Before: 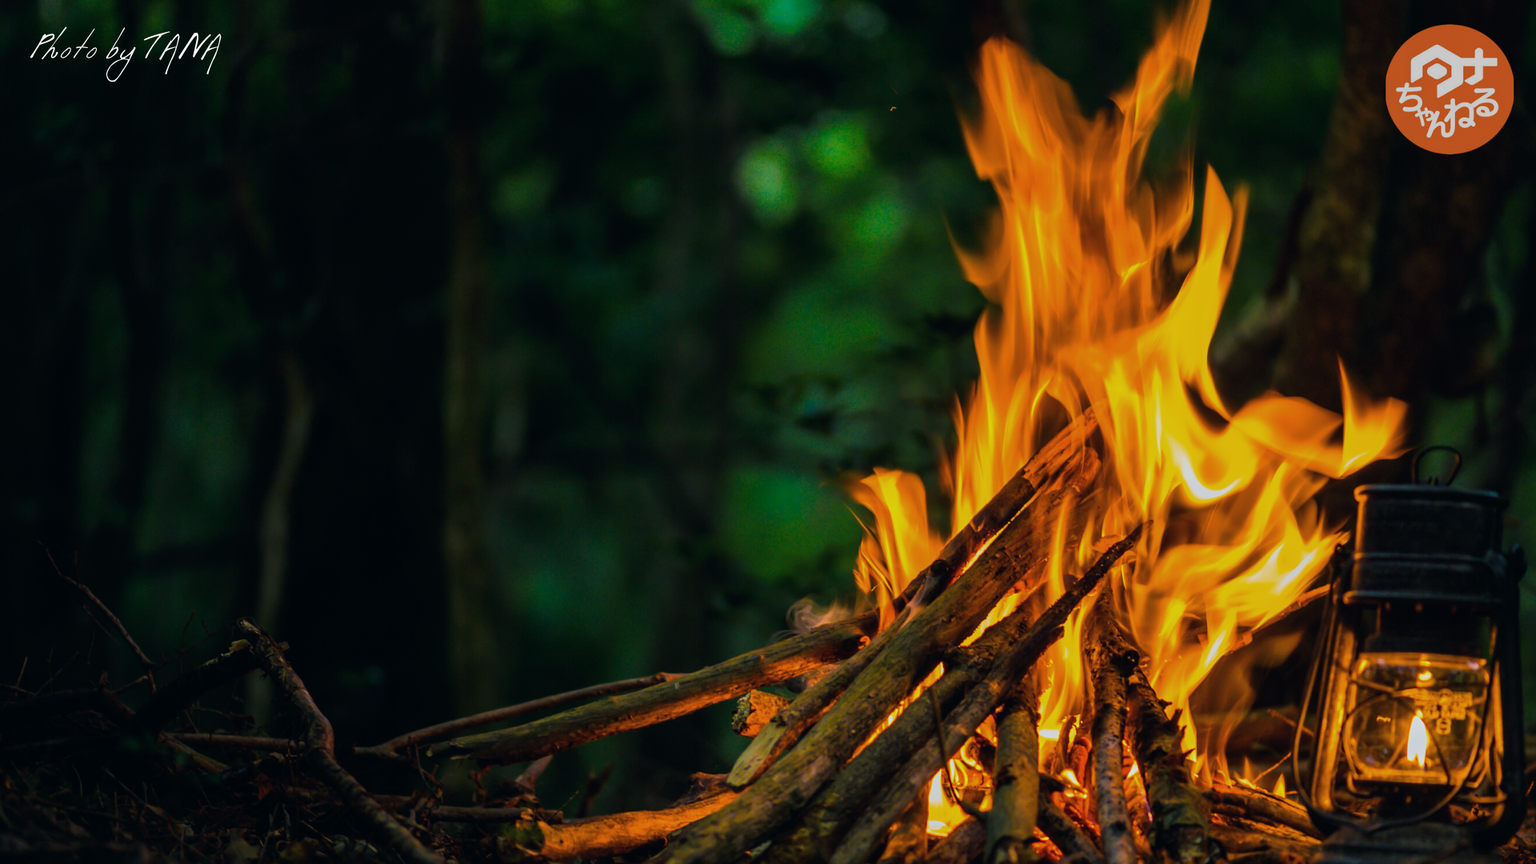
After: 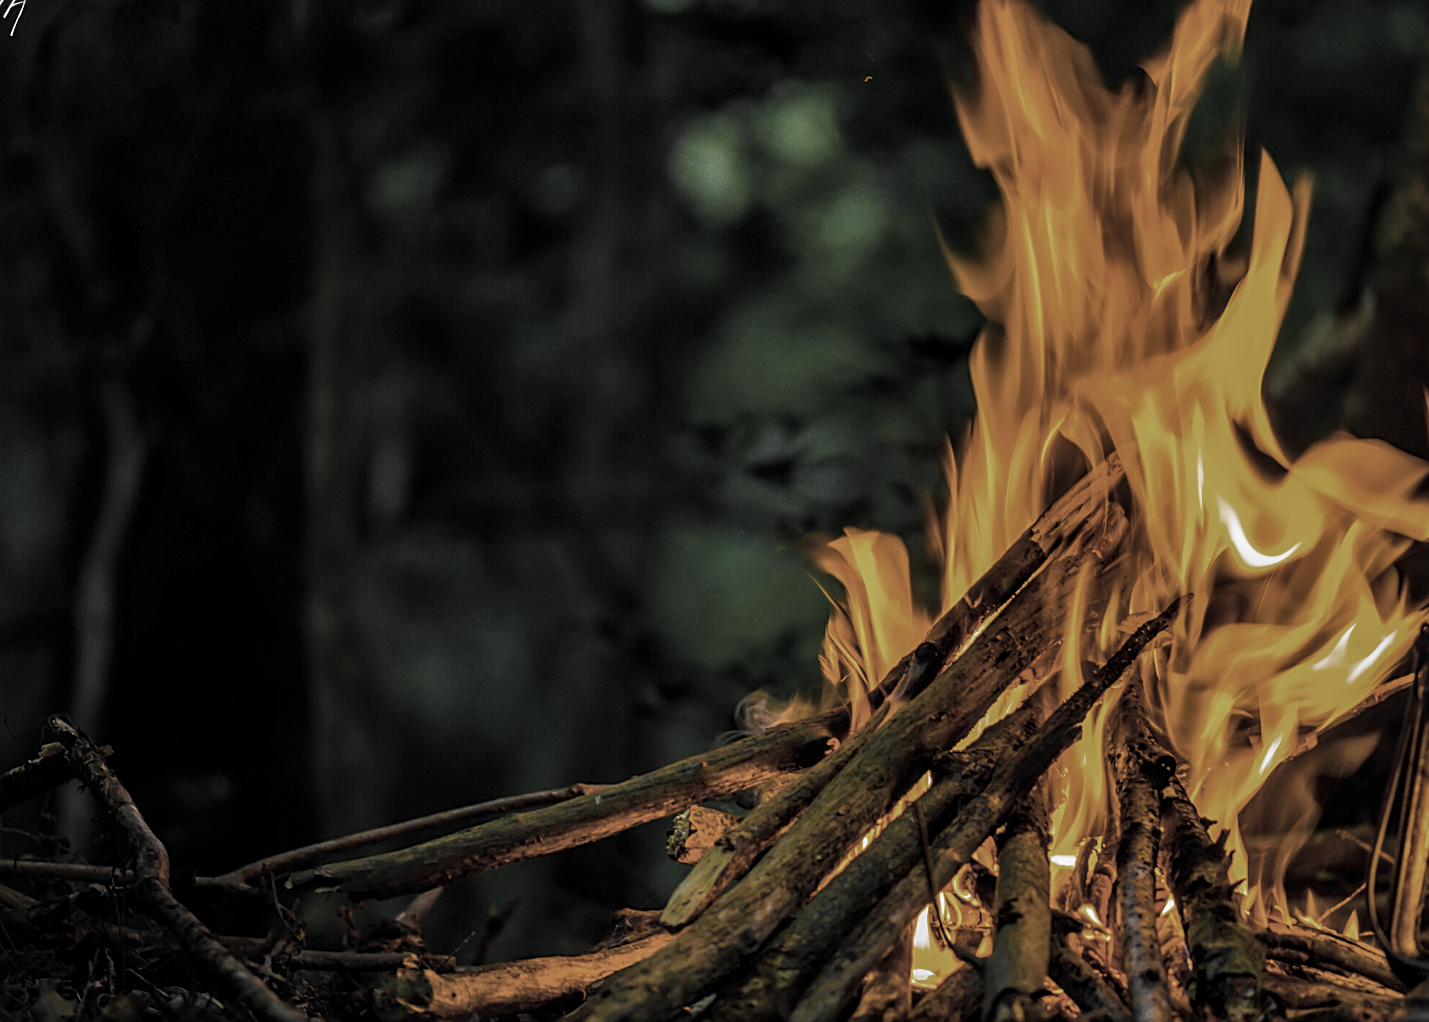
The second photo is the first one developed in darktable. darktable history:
crop and rotate: left 12.943%, top 5.323%, right 12.59%
color balance rgb: perceptual saturation grading › global saturation 25.68%, global vibrance -1.725%, saturation formula JzAzBz (2021)
shadows and highlights: shadows 20.81, highlights -81.48, soften with gaussian
local contrast: on, module defaults
sharpen: amount 0.492
exposure: exposure 0.241 EV, compensate highlight preservation false
color zones: curves: ch0 [(0, 0.613) (0.01, 0.613) (0.245, 0.448) (0.498, 0.529) (0.642, 0.665) (0.879, 0.777) (0.99, 0.613)]; ch1 [(0, 0.035) (0.121, 0.189) (0.259, 0.197) (0.415, 0.061) (0.589, 0.022) (0.732, 0.022) (0.857, 0.026) (0.991, 0.053)]
